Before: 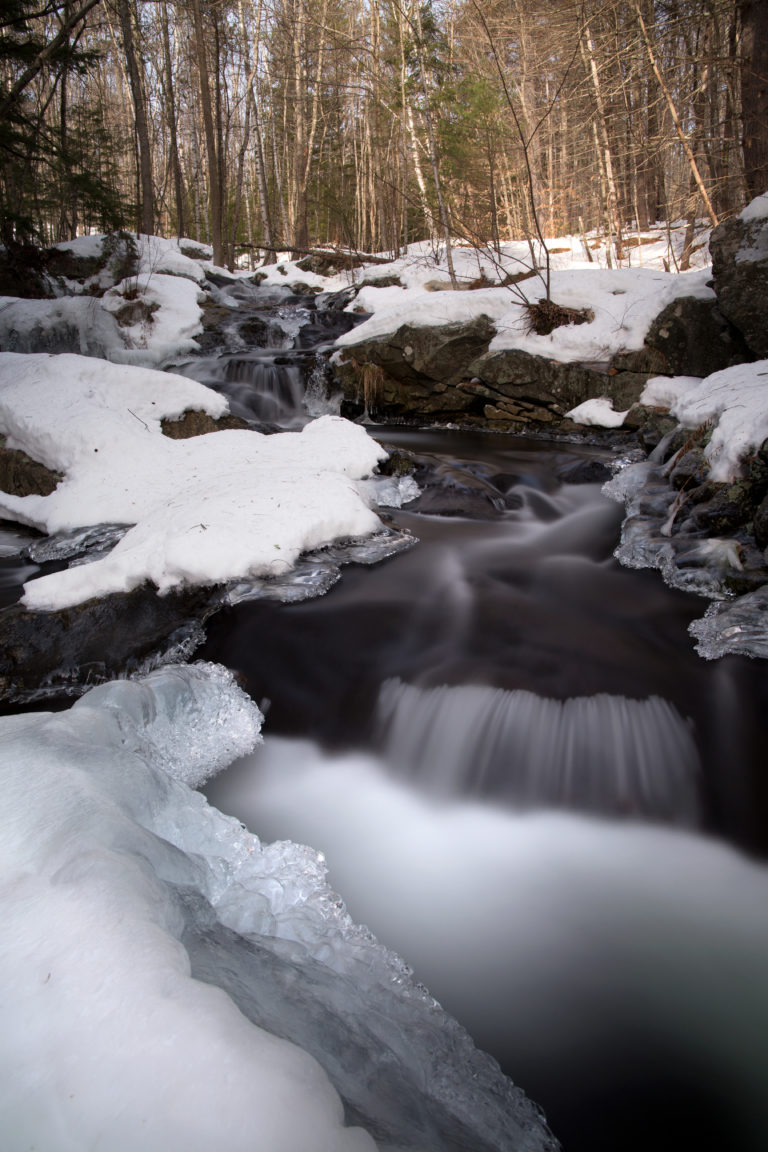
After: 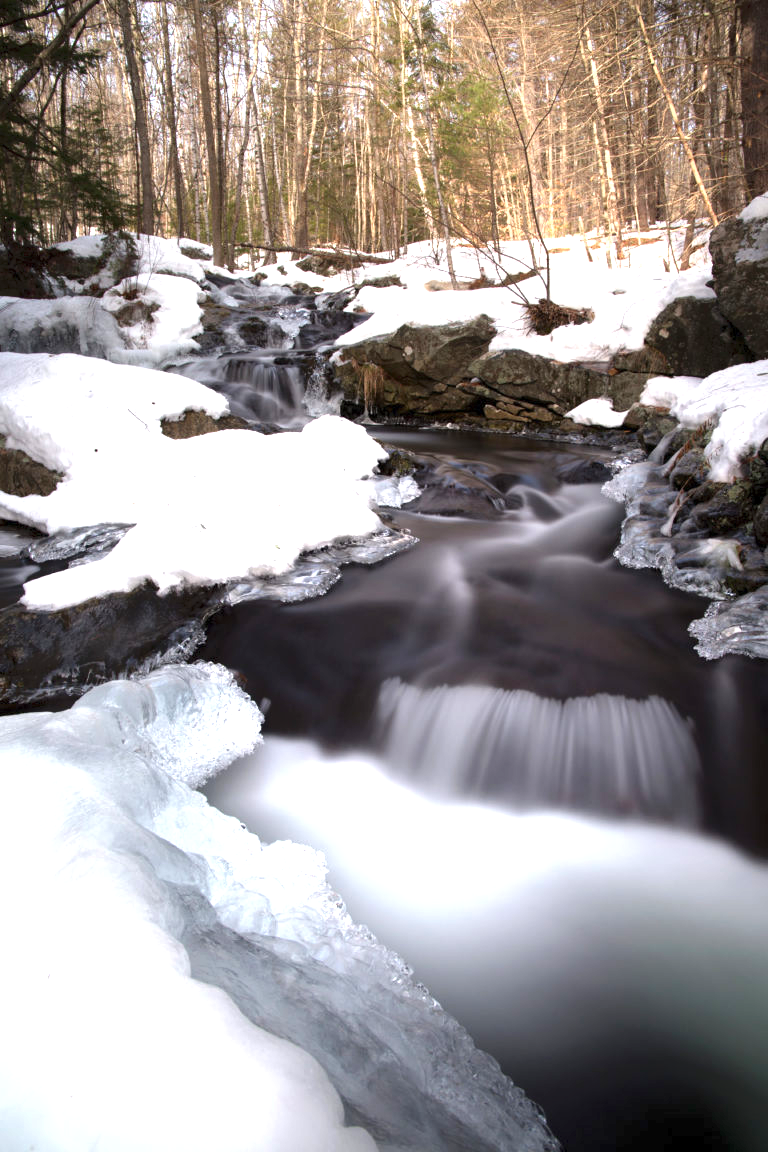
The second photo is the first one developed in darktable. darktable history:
exposure: exposure 1.16 EV, compensate exposure bias true, compensate highlight preservation false
shadows and highlights: shadows 62.66, white point adjustment 0.37, highlights -34.44, compress 83.82%
